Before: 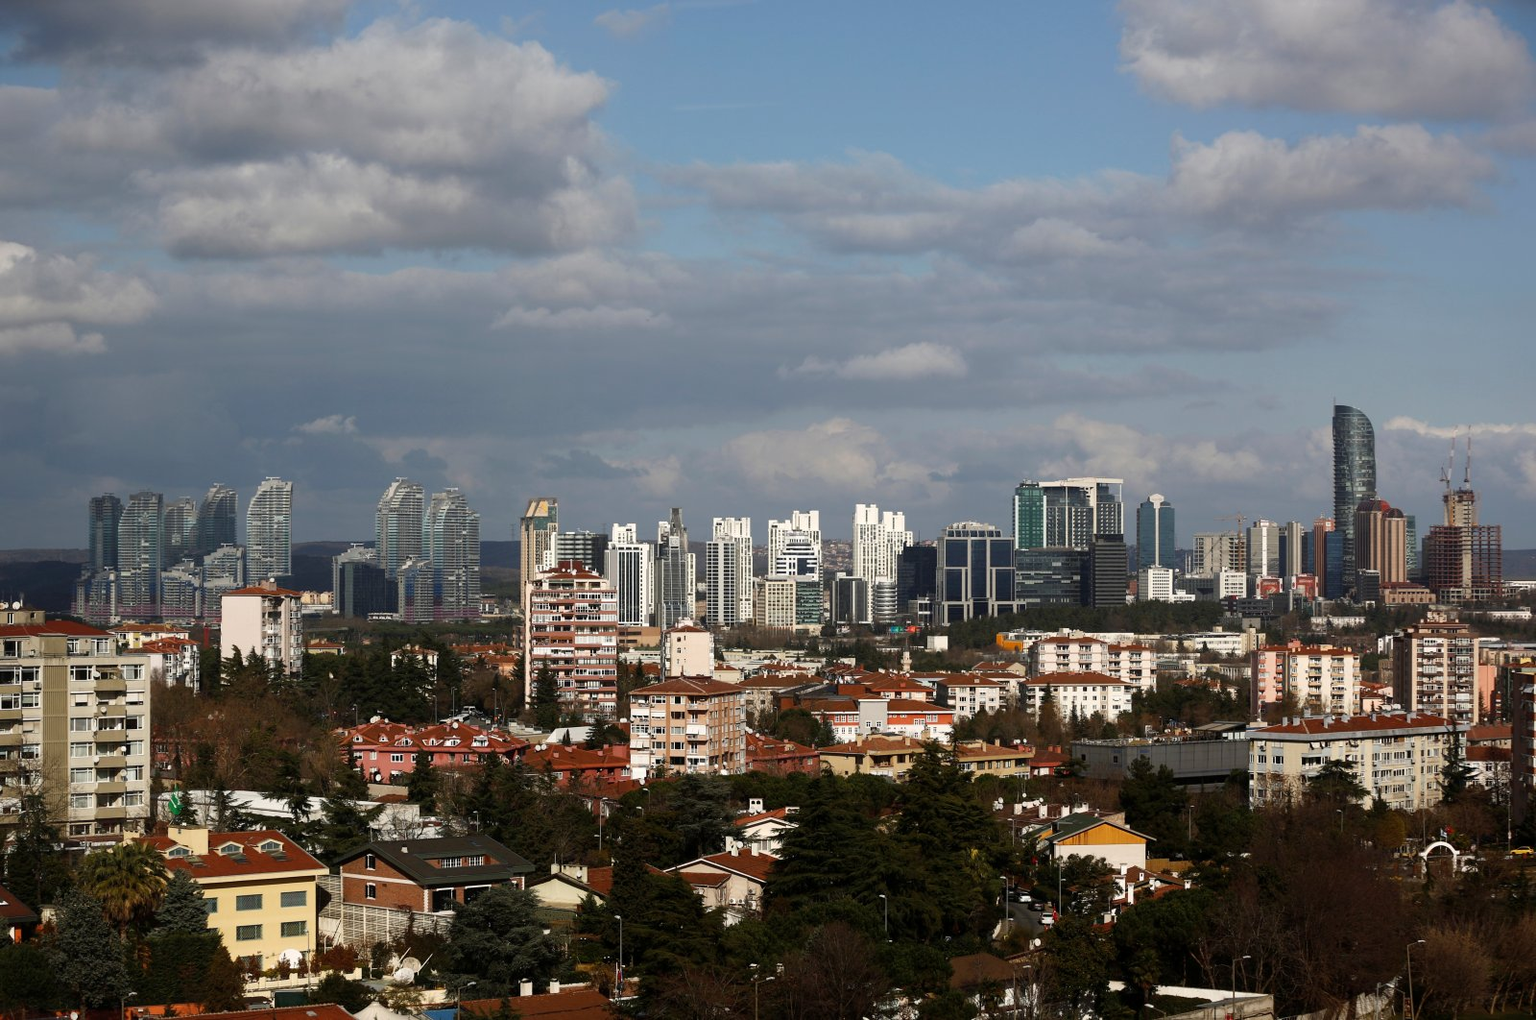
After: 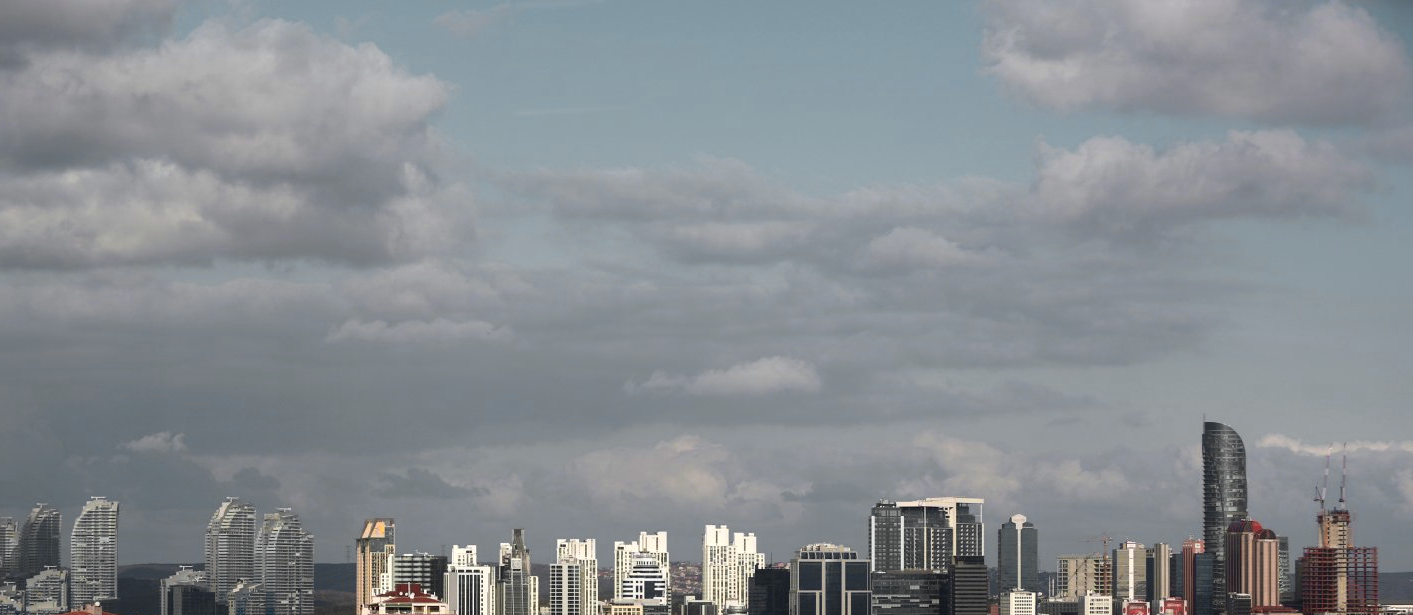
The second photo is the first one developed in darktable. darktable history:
color zones: curves: ch0 [(0.257, 0.558) (0.75, 0.565)]; ch1 [(0.004, 0.857) (0.14, 0.416) (0.257, 0.695) (0.442, 0.032) (0.736, 0.266) (0.891, 0.741)]; ch2 [(0, 0.623) (0.112, 0.436) (0.271, 0.474) (0.516, 0.64) (0.743, 0.286)]
crop and rotate: left 11.669%, bottom 42.025%
